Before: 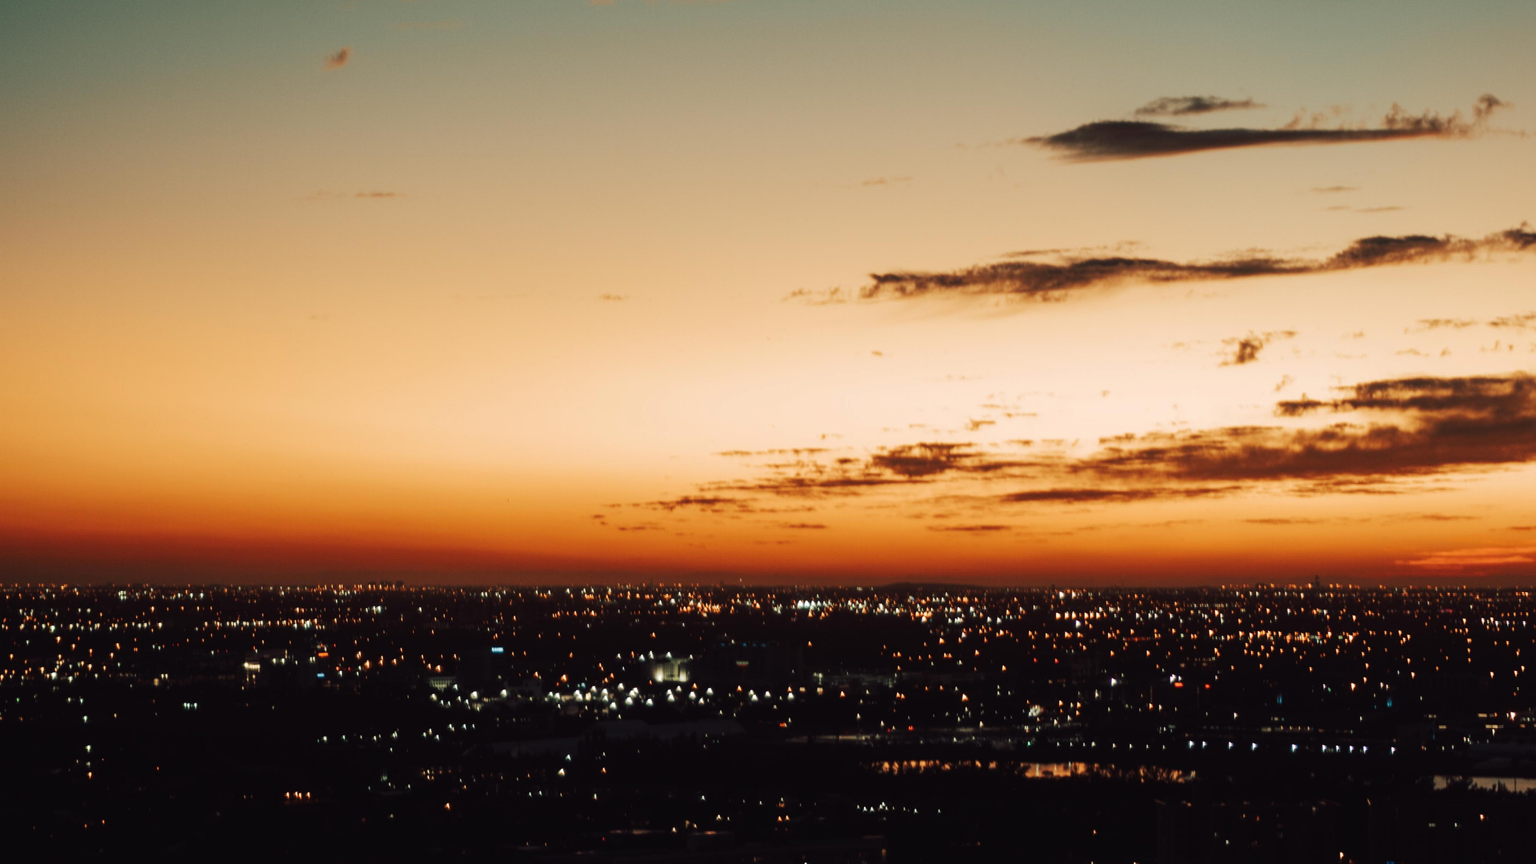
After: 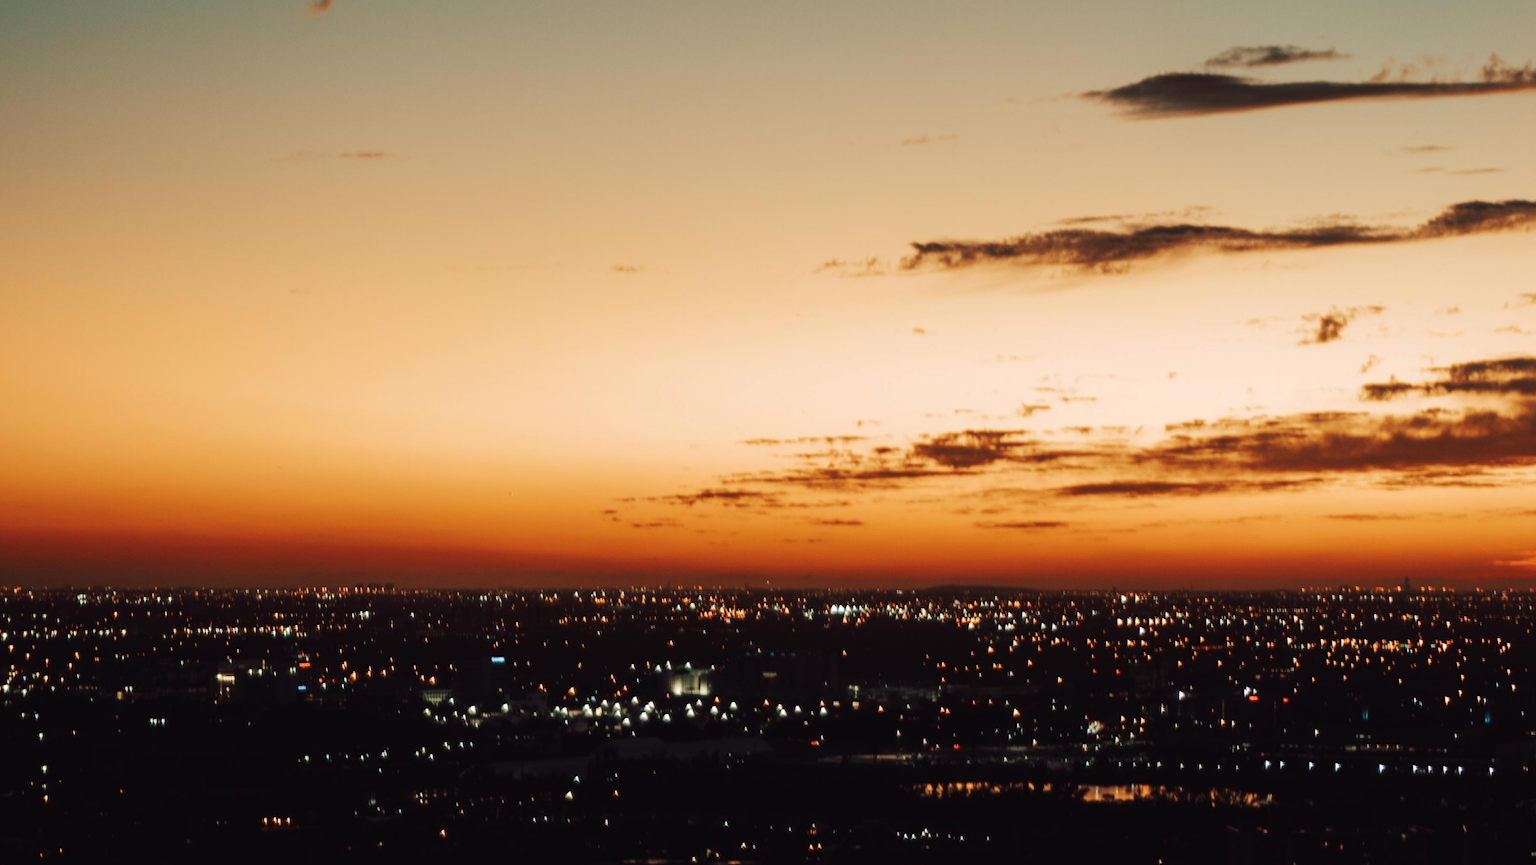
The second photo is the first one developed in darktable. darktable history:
crop: left 3.173%, top 6.418%, right 6.656%, bottom 3.254%
